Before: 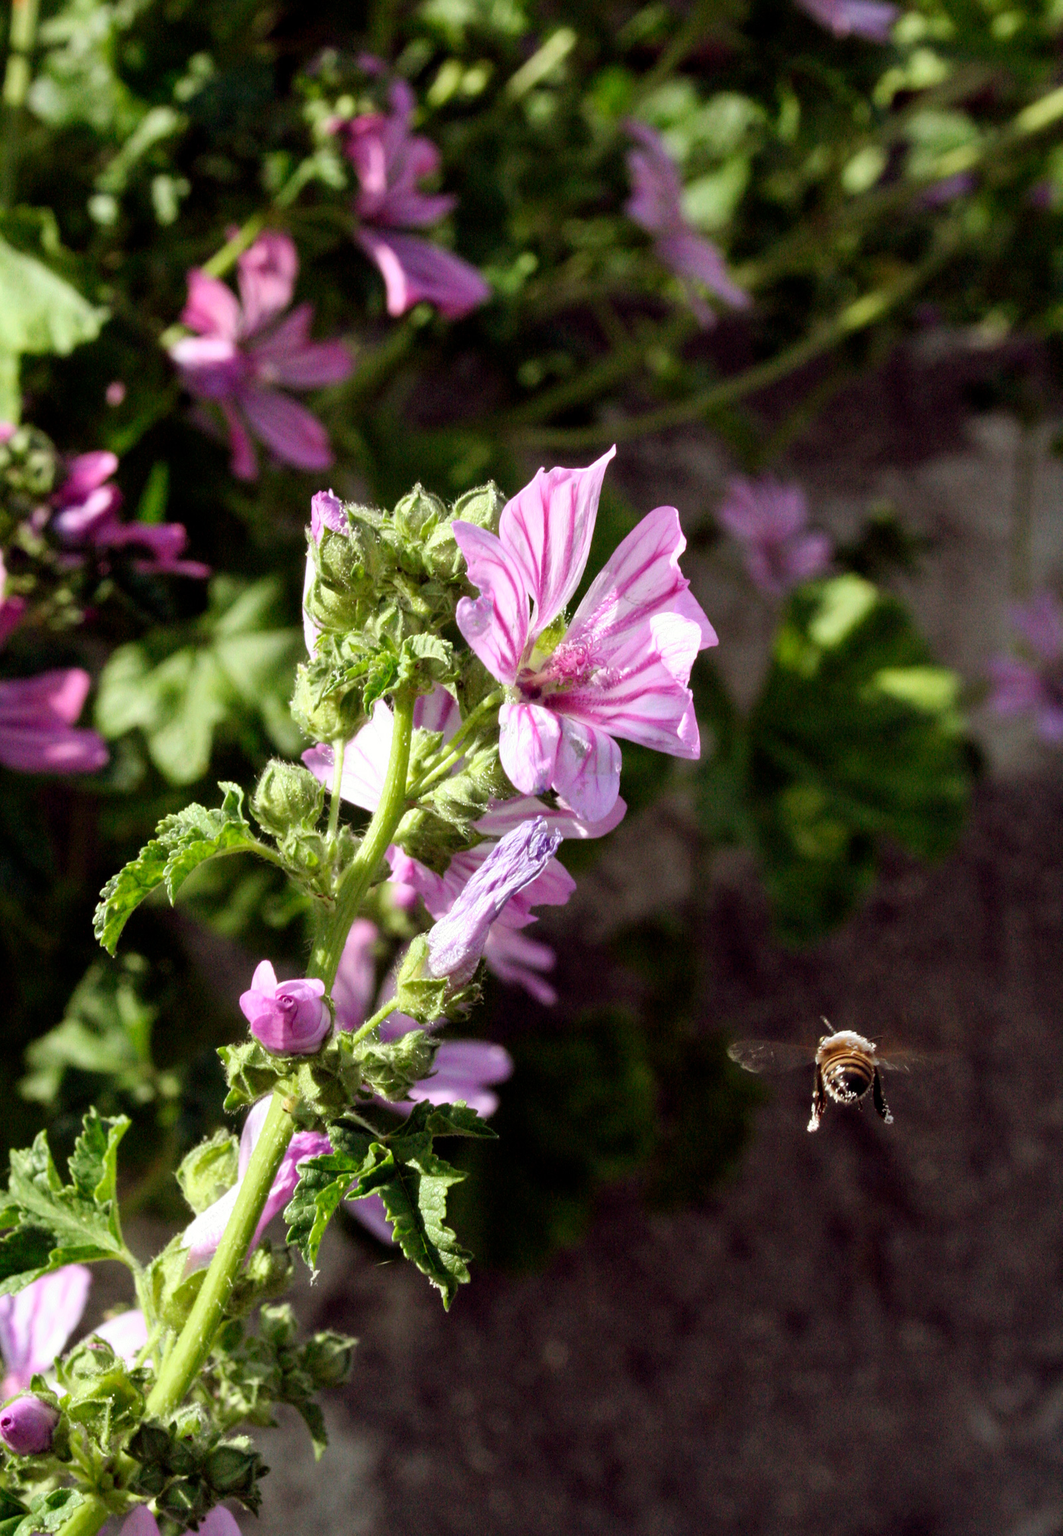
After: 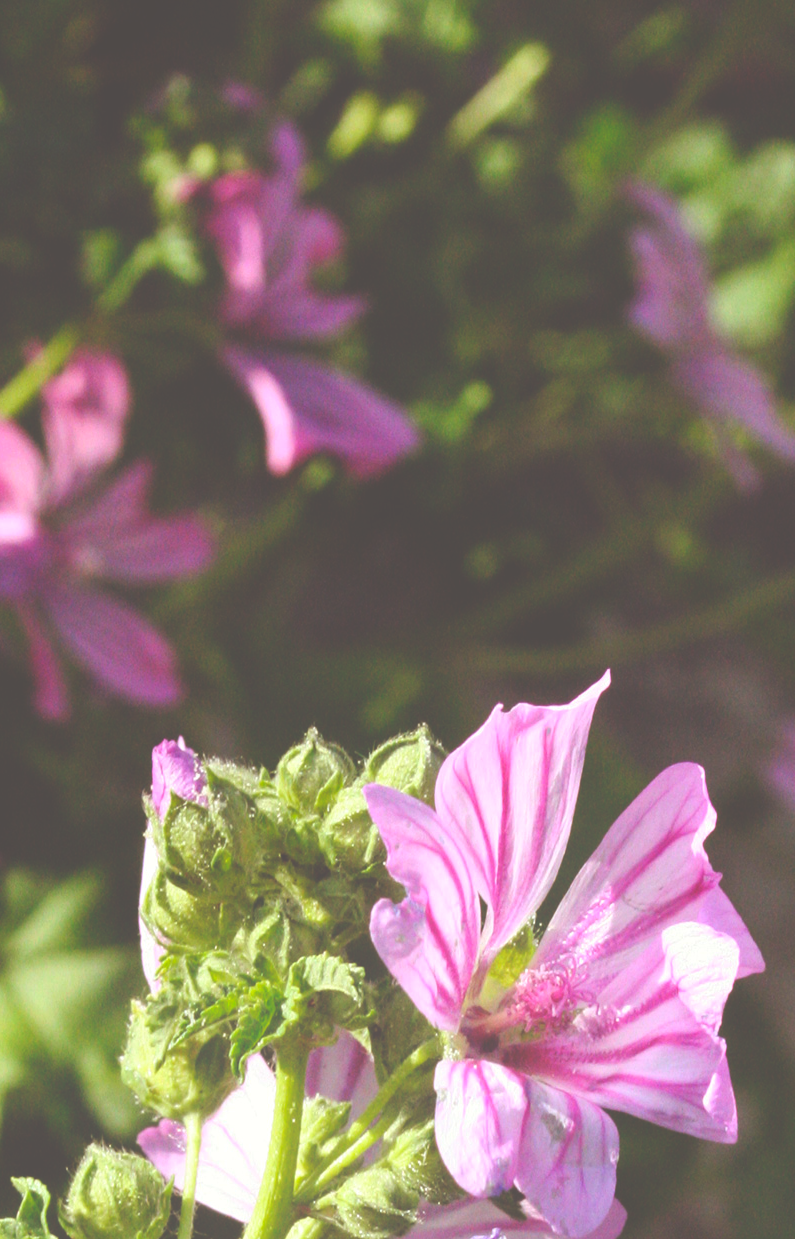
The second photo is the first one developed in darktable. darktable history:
color balance rgb: power › luminance -3.564%, power › chroma 0.582%, power › hue 38.54°, linear chroma grading › global chroma 24.455%, perceptual saturation grading › global saturation 0.7%, perceptual saturation grading › mid-tones 11.196%
crop: left 19.844%, right 30.475%, bottom 46.43%
exposure: black level correction -0.087, compensate highlight preservation false
shadows and highlights: shadows -22.26, highlights 45.61, soften with gaussian
